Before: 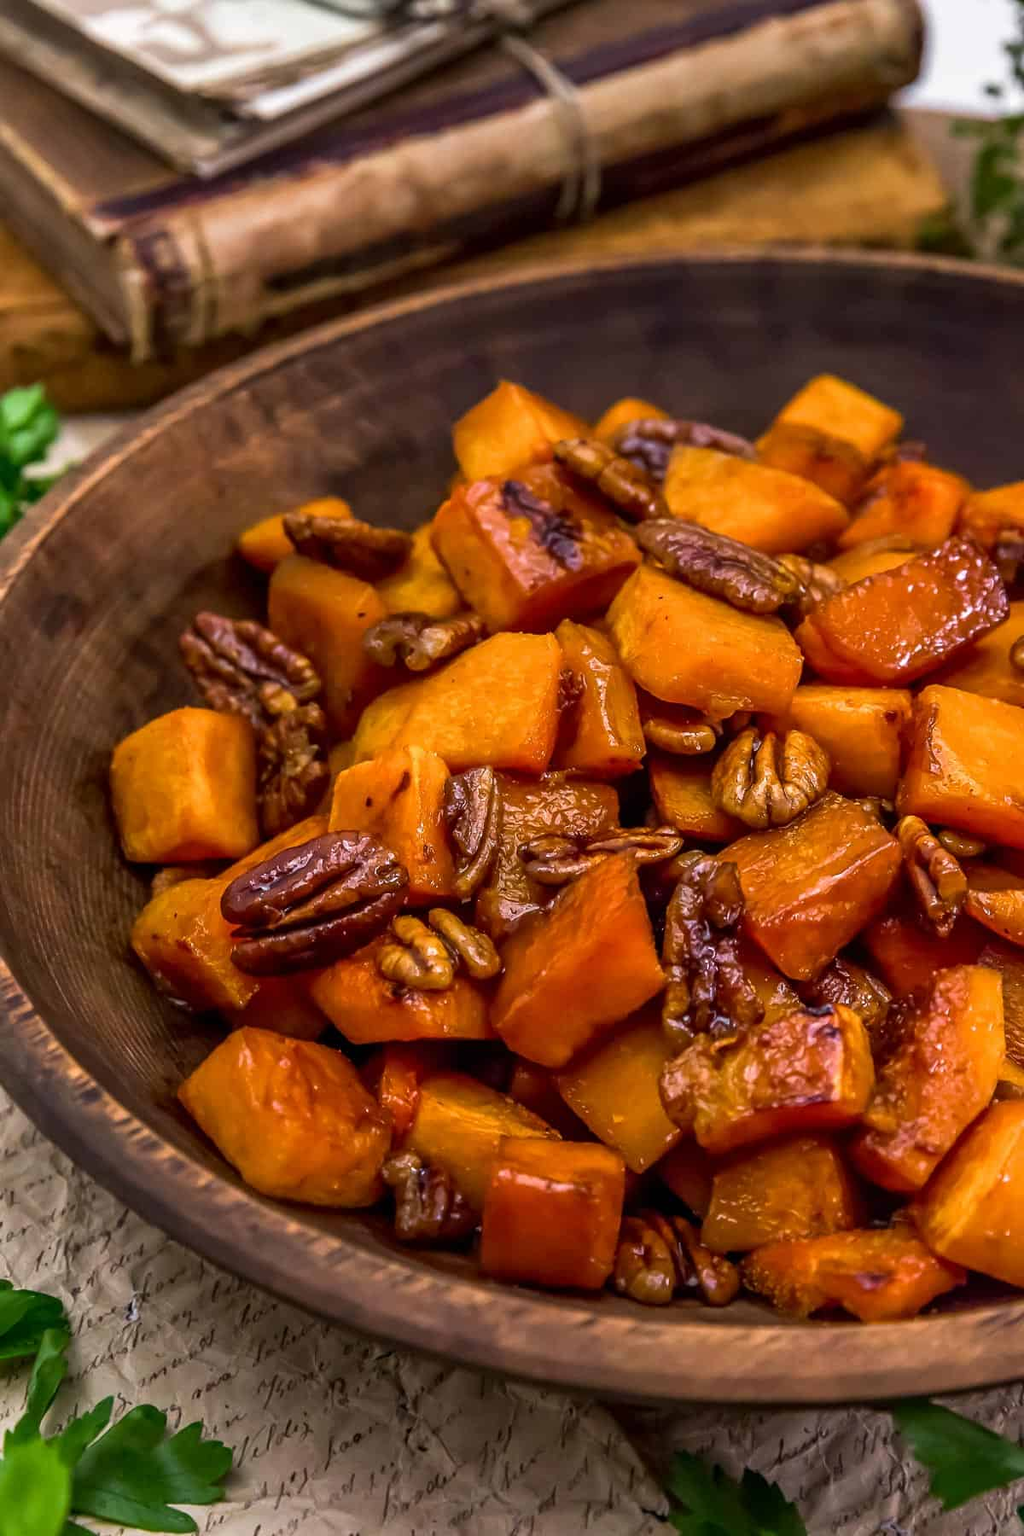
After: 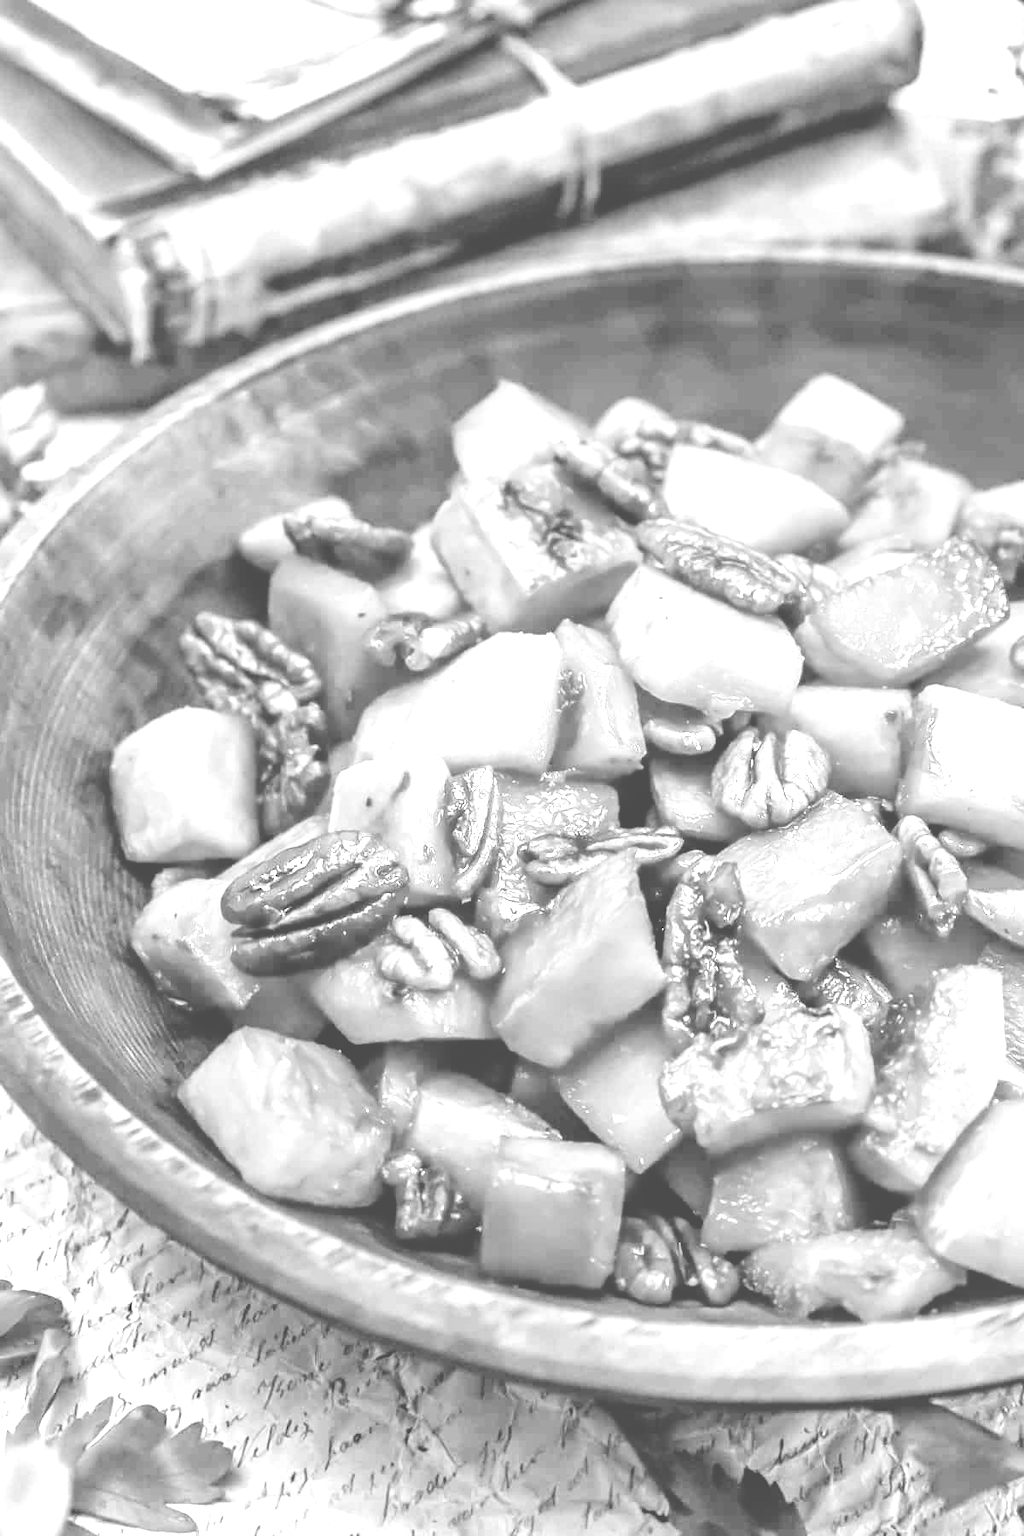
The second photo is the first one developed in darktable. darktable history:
colorize: hue 34.49°, saturation 35.33%, source mix 100%, lightness 55%, version 1
monochrome: on, module defaults
color correction: highlights a* -11.71, highlights b* -15.58
filmic rgb: black relative exposure -9.22 EV, white relative exposure 6.77 EV, hardness 3.07, contrast 1.05
tone equalizer: on, module defaults
exposure: black level correction 0, exposure 1.1 EV, compensate exposure bias true, compensate highlight preservation false
